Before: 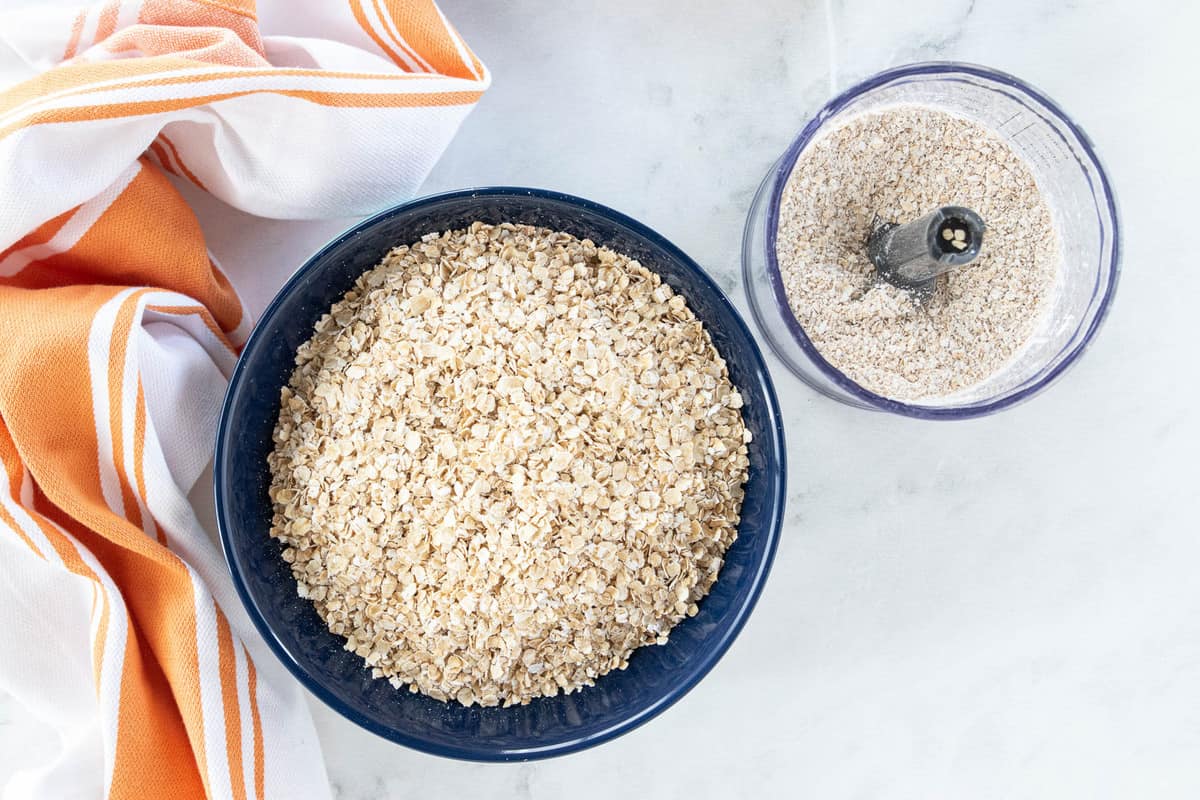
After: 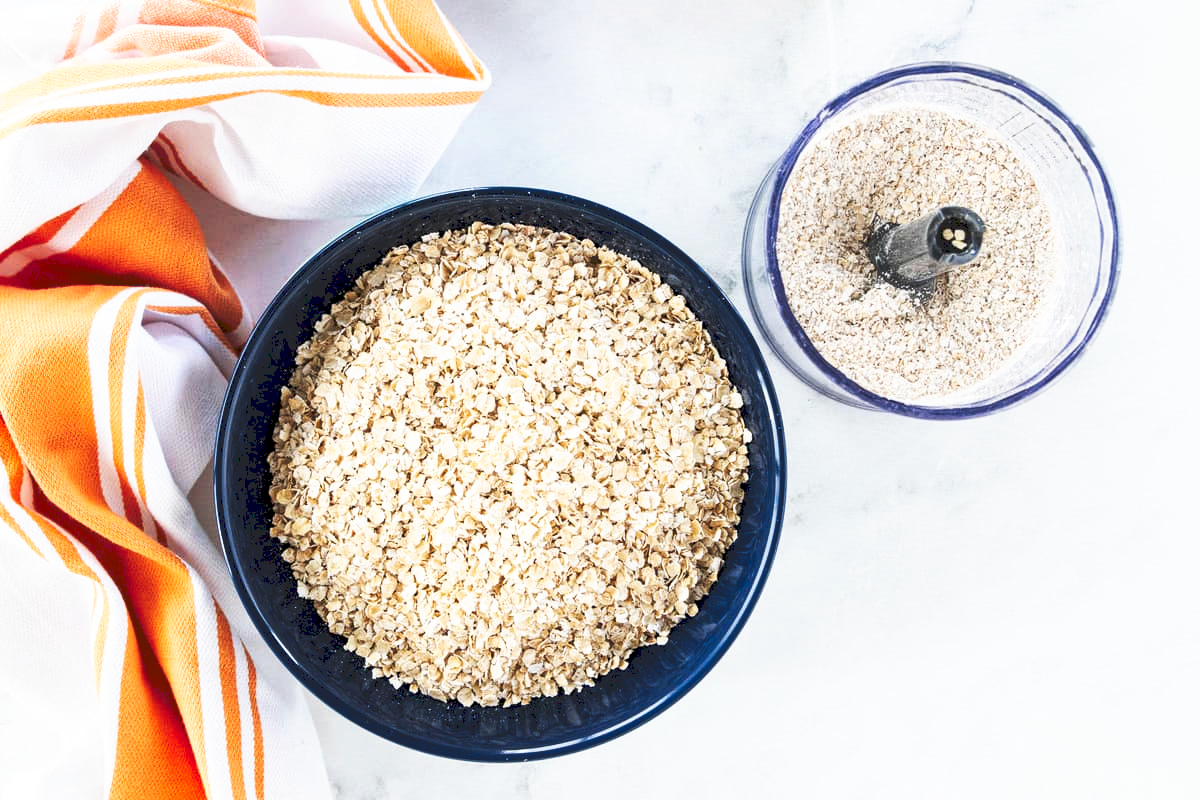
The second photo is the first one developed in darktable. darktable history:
exposure: black level correction 0.009, exposure 0.016 EV, compensate exposure bias true, compensate highlight preservation false
tone curve: curves: ch0 [(0, 0) (0.003, 0.147) (0.011, 0.147) (0.025, 0.147) (0.044, 0.147) (0.069, 0.147) (0.1, 0.15) (0.136, 0.158) (0.177, 0.174) (0.224, 0.198) (0.277, 0.241) (0.335, 0.292) (0.399, 0.361) (0.468, 0.452) (0.543, 0.568) (0.623, 0.679) (0.709, 0.793) (0.801, 0.886) (0.898, 0.966) (1, 1)], preserve colors none
